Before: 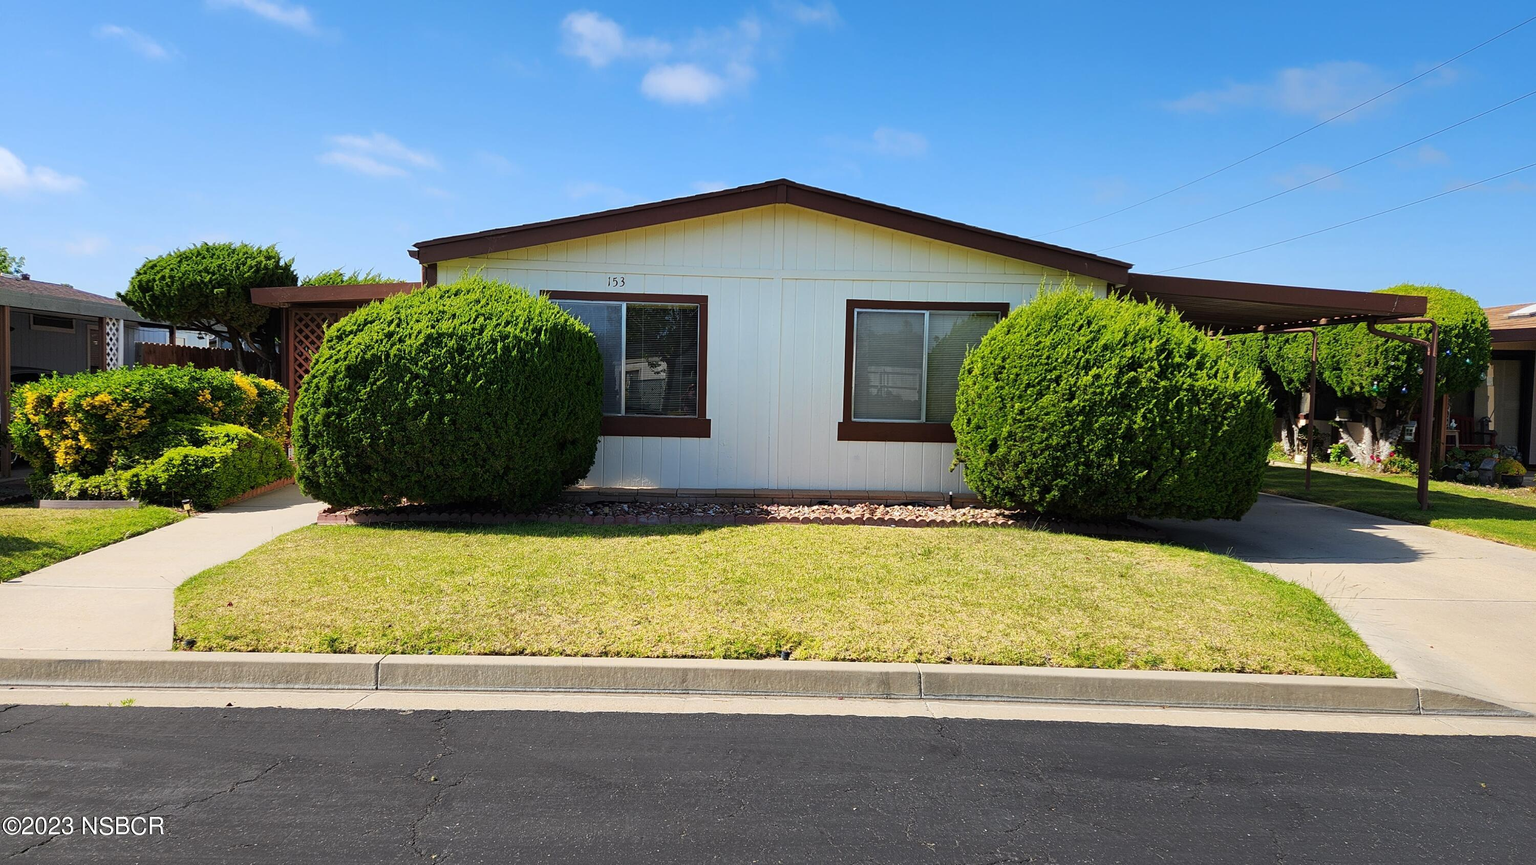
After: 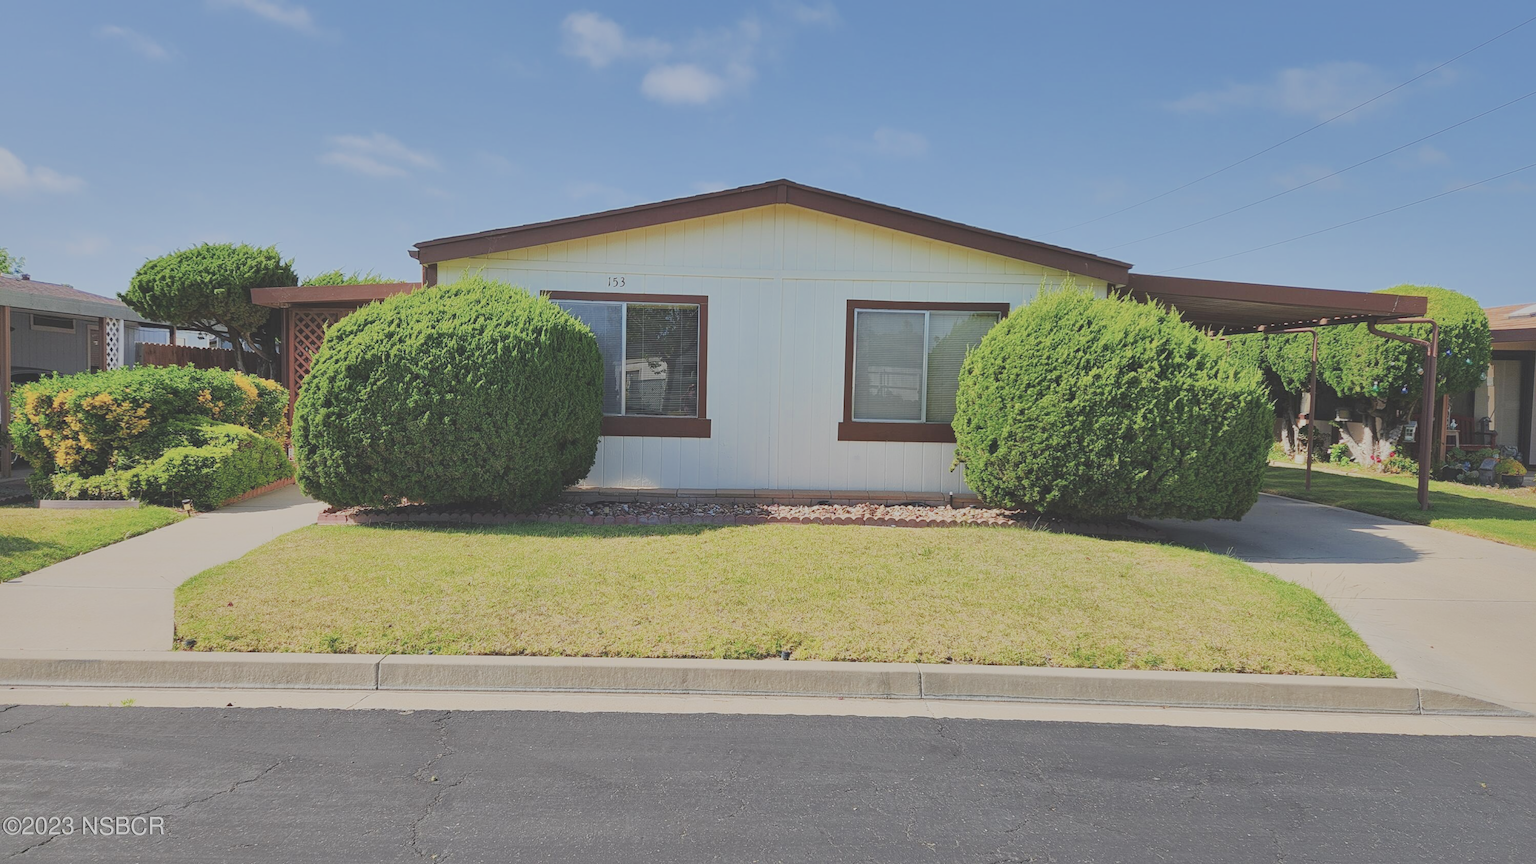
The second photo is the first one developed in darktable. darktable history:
contrast brightness saturation: contrast 0.239, brightness 0.093
filmic rgb: black relative exposure -13.86 EV, white relative exposure 7.94 EV, hardness 3.74, latitude 49.34%, contrast 0.502
shadows and highlights: on, module defaults
exposure: black level correction -0.005, exposure 0.613 EV, compensate highlight preservation false
